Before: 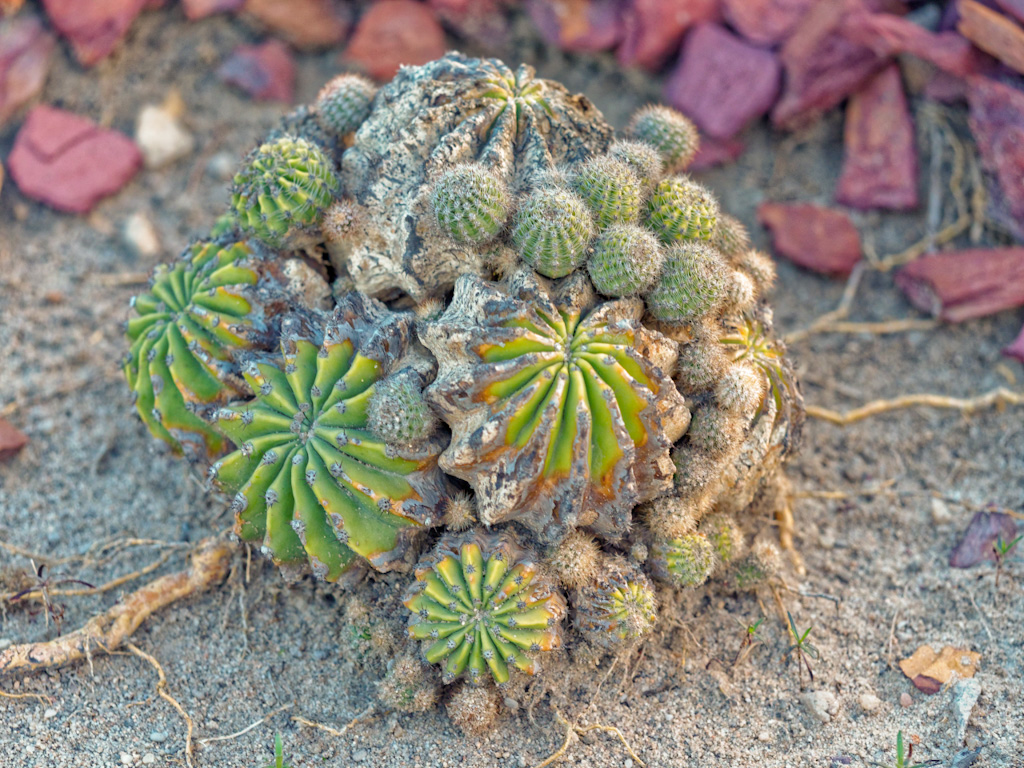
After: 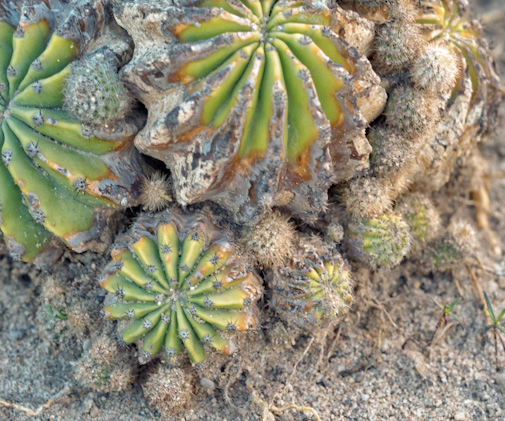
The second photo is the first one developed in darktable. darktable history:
crop: left 29.766%, top 41.694%, right 20.846%, bottom 3.474%
local contrast: mode bilateral grid, contrast 11, coarseness 25, detail 115%, midtone range 0.2
color correction: highlights b* 0.056, saturation 0.778
